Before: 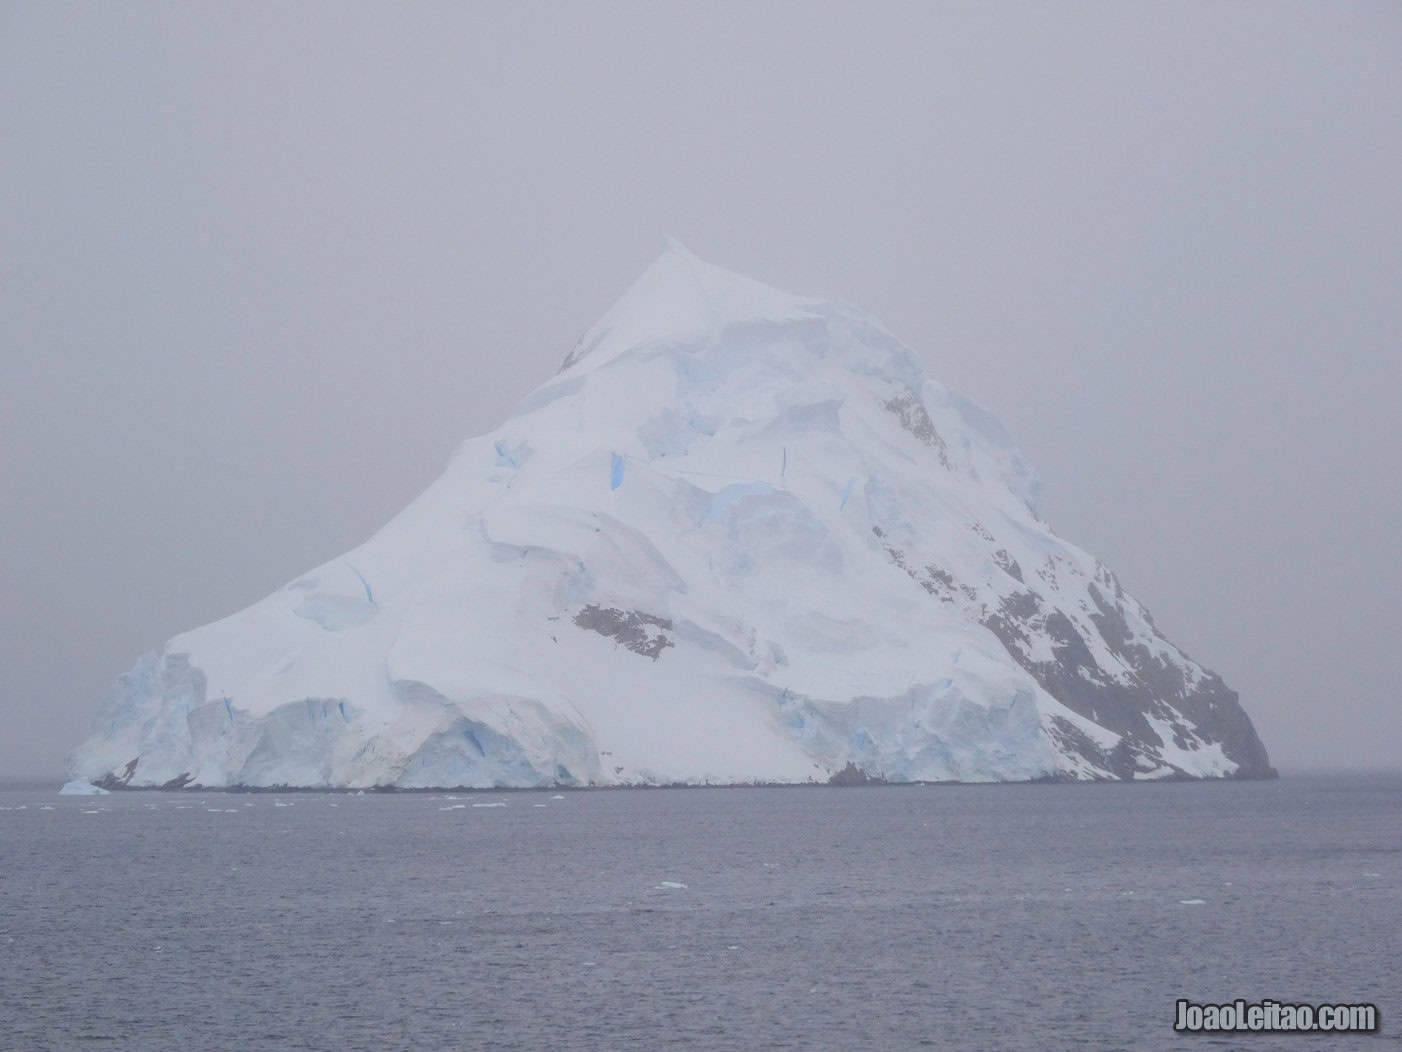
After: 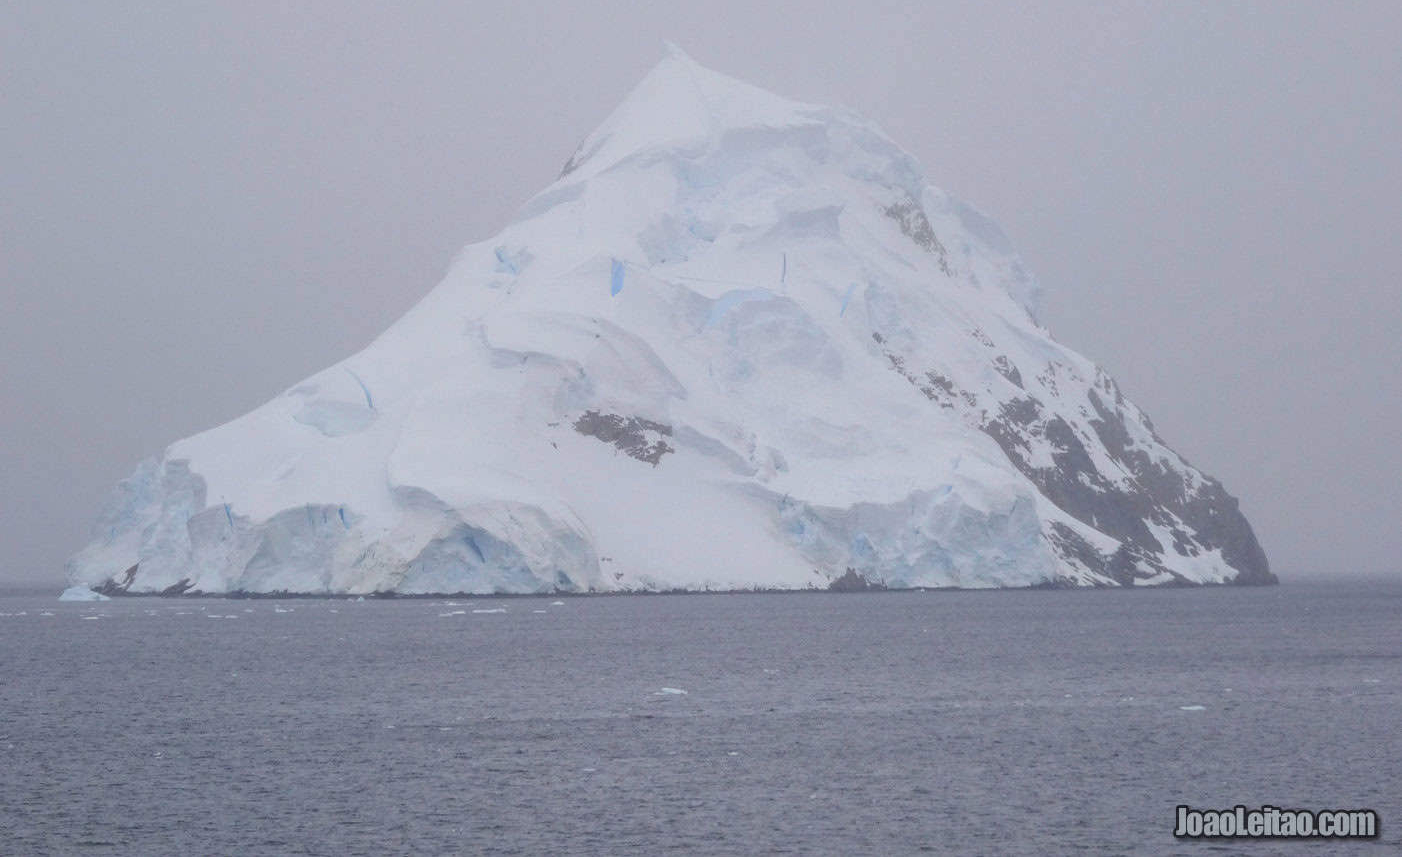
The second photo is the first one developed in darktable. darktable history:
local contrast: on, module defaults
crop and rotate: top 18.507%
